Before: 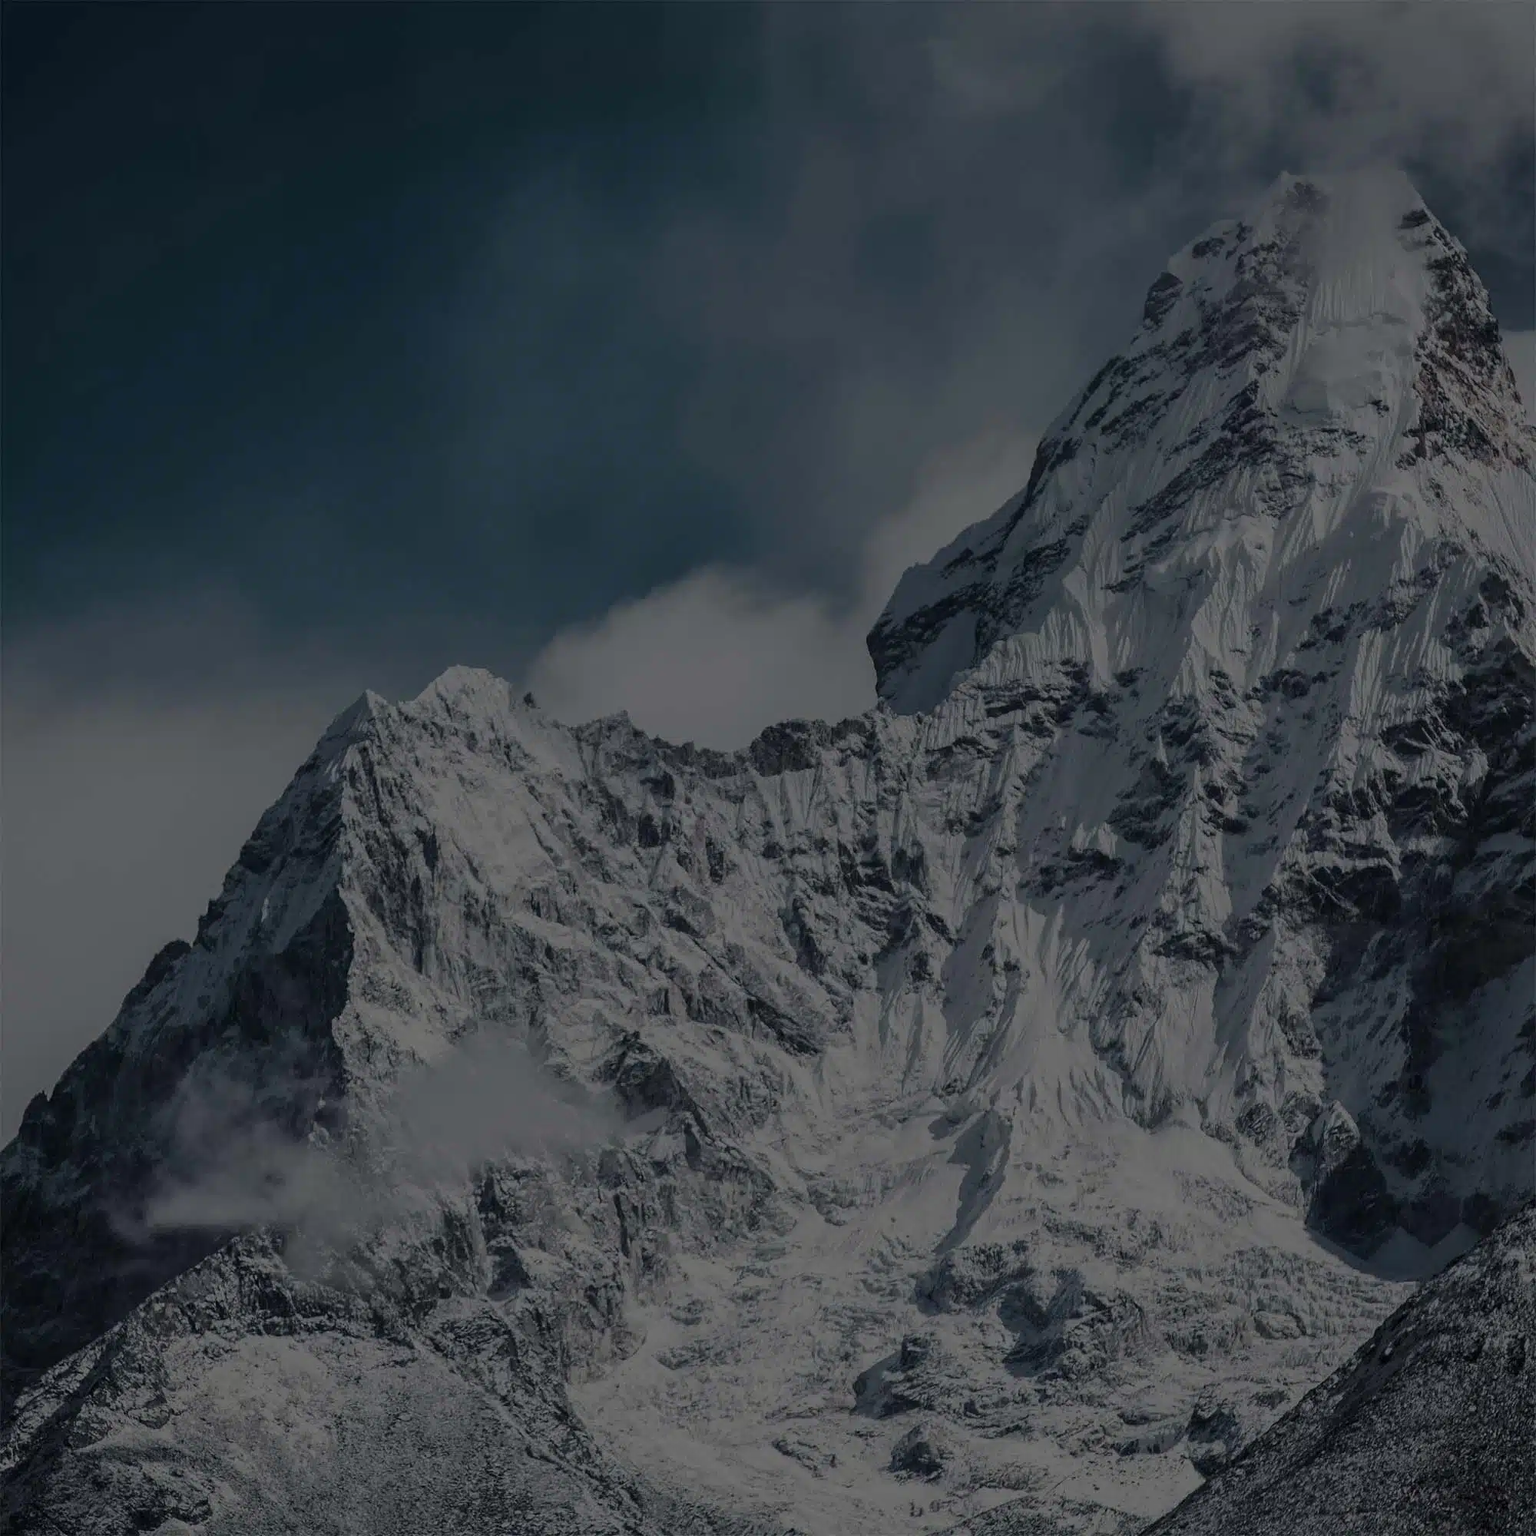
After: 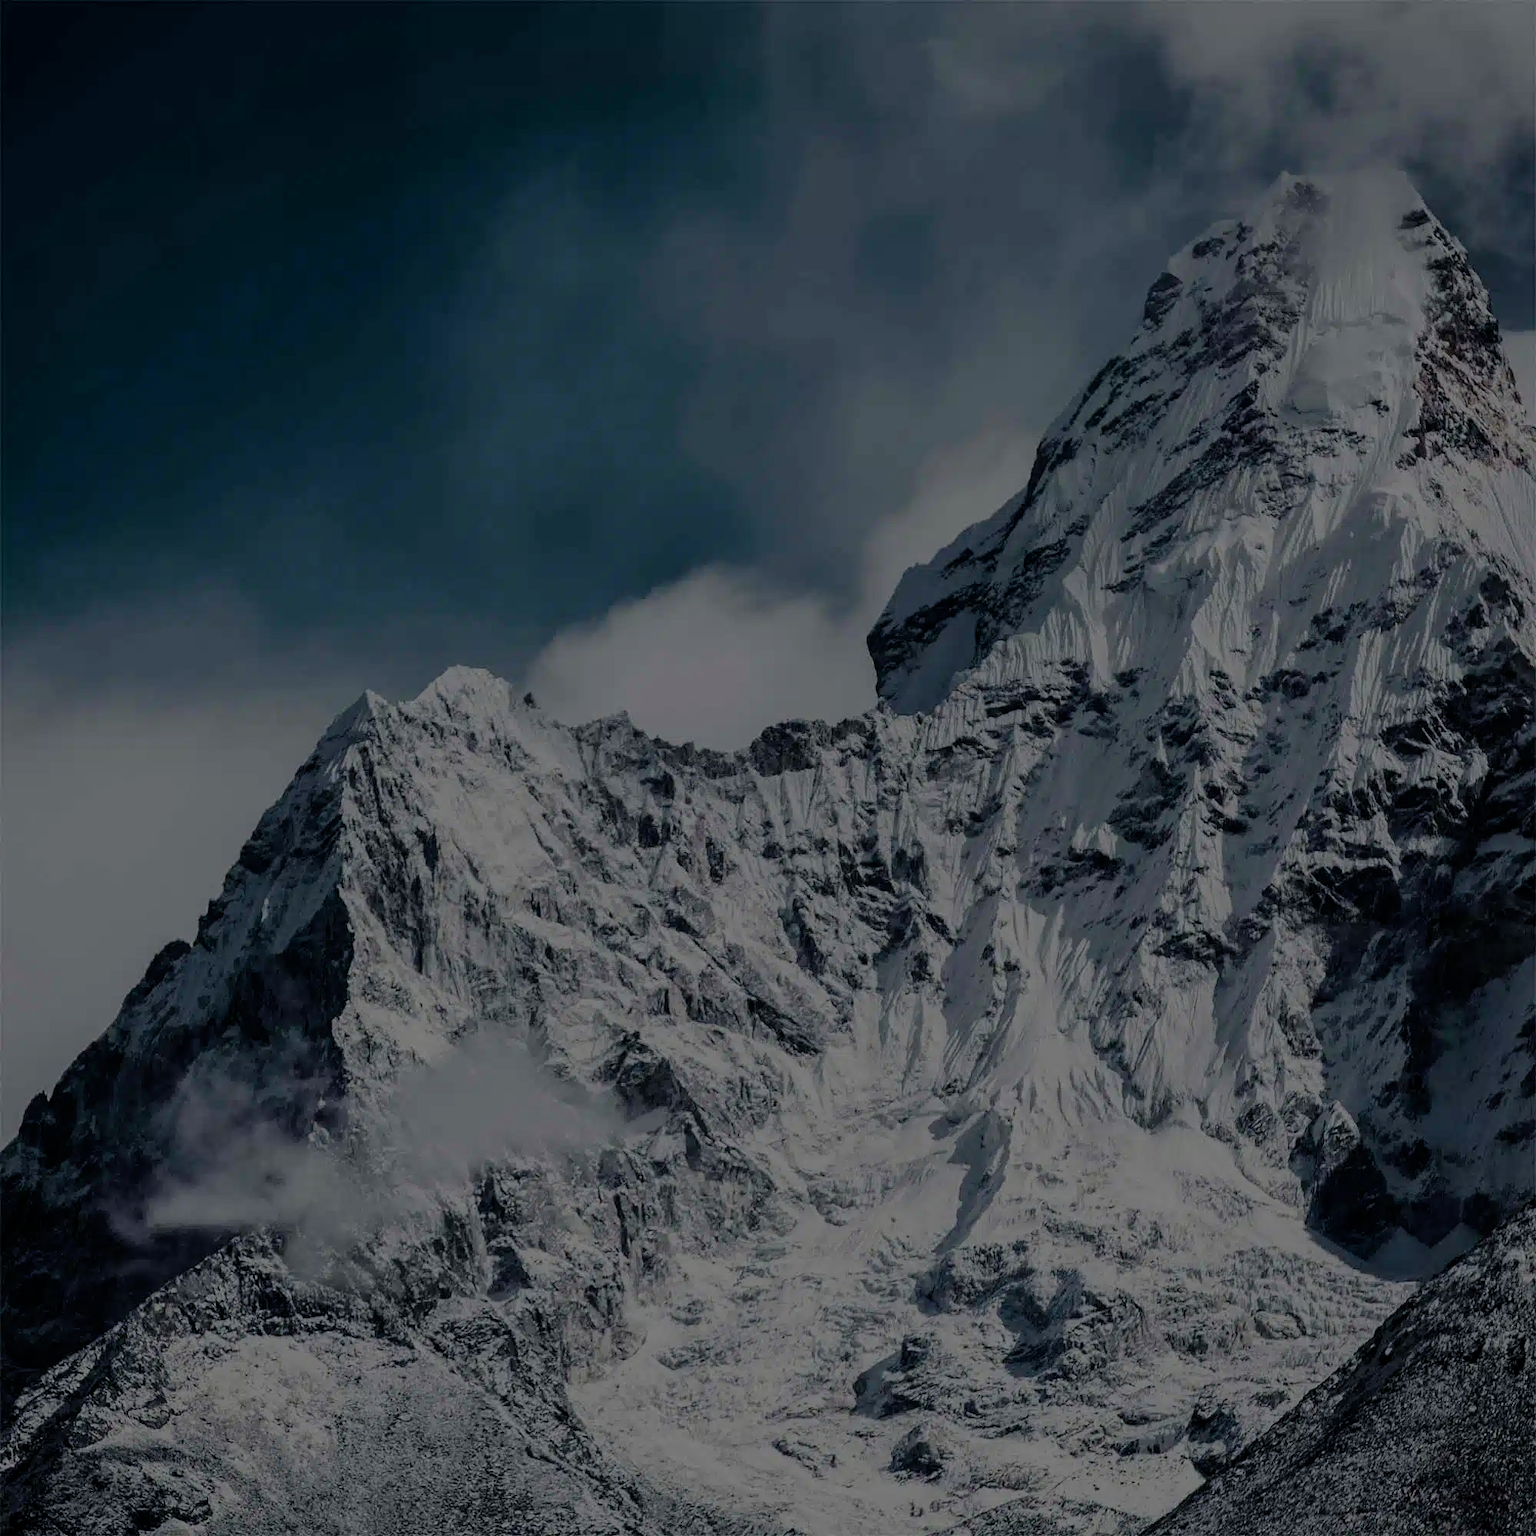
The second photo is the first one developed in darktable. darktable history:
exposure: exposure 1 EV, compensate highlight preservation false
filmic rgb: middle gray luminance 30%, black relative exposure -9 EV, white relative exposure 7 EV, threshold 6 EV, target black luminance 0%, hardness 2.94, latitude 2.04%, contrast 0.963, highlights saturation mix 5%, shadows ↔ highlights balance 12.16%, add noise in highlights 0, preserve chrominance no, color science v3 (2019), use custom middle-gray values true, iterations of high-quality reconstruction 0, contrast in highlights soft, enable highlight reconstruction true
